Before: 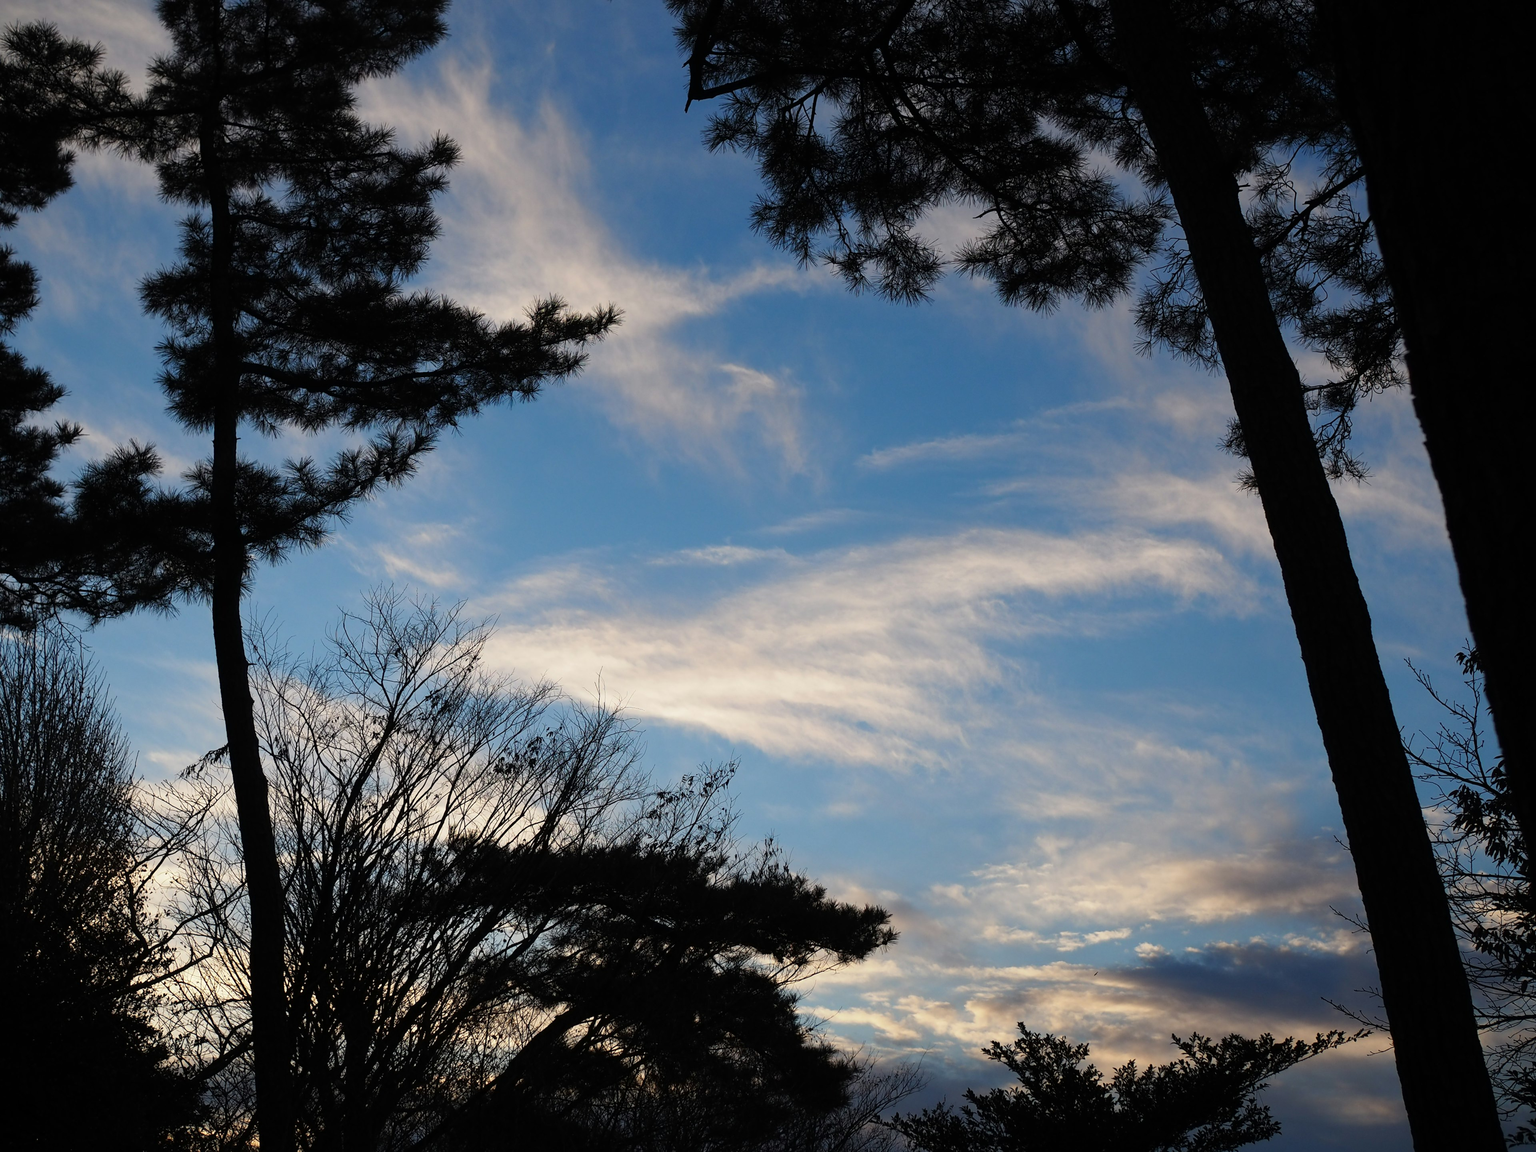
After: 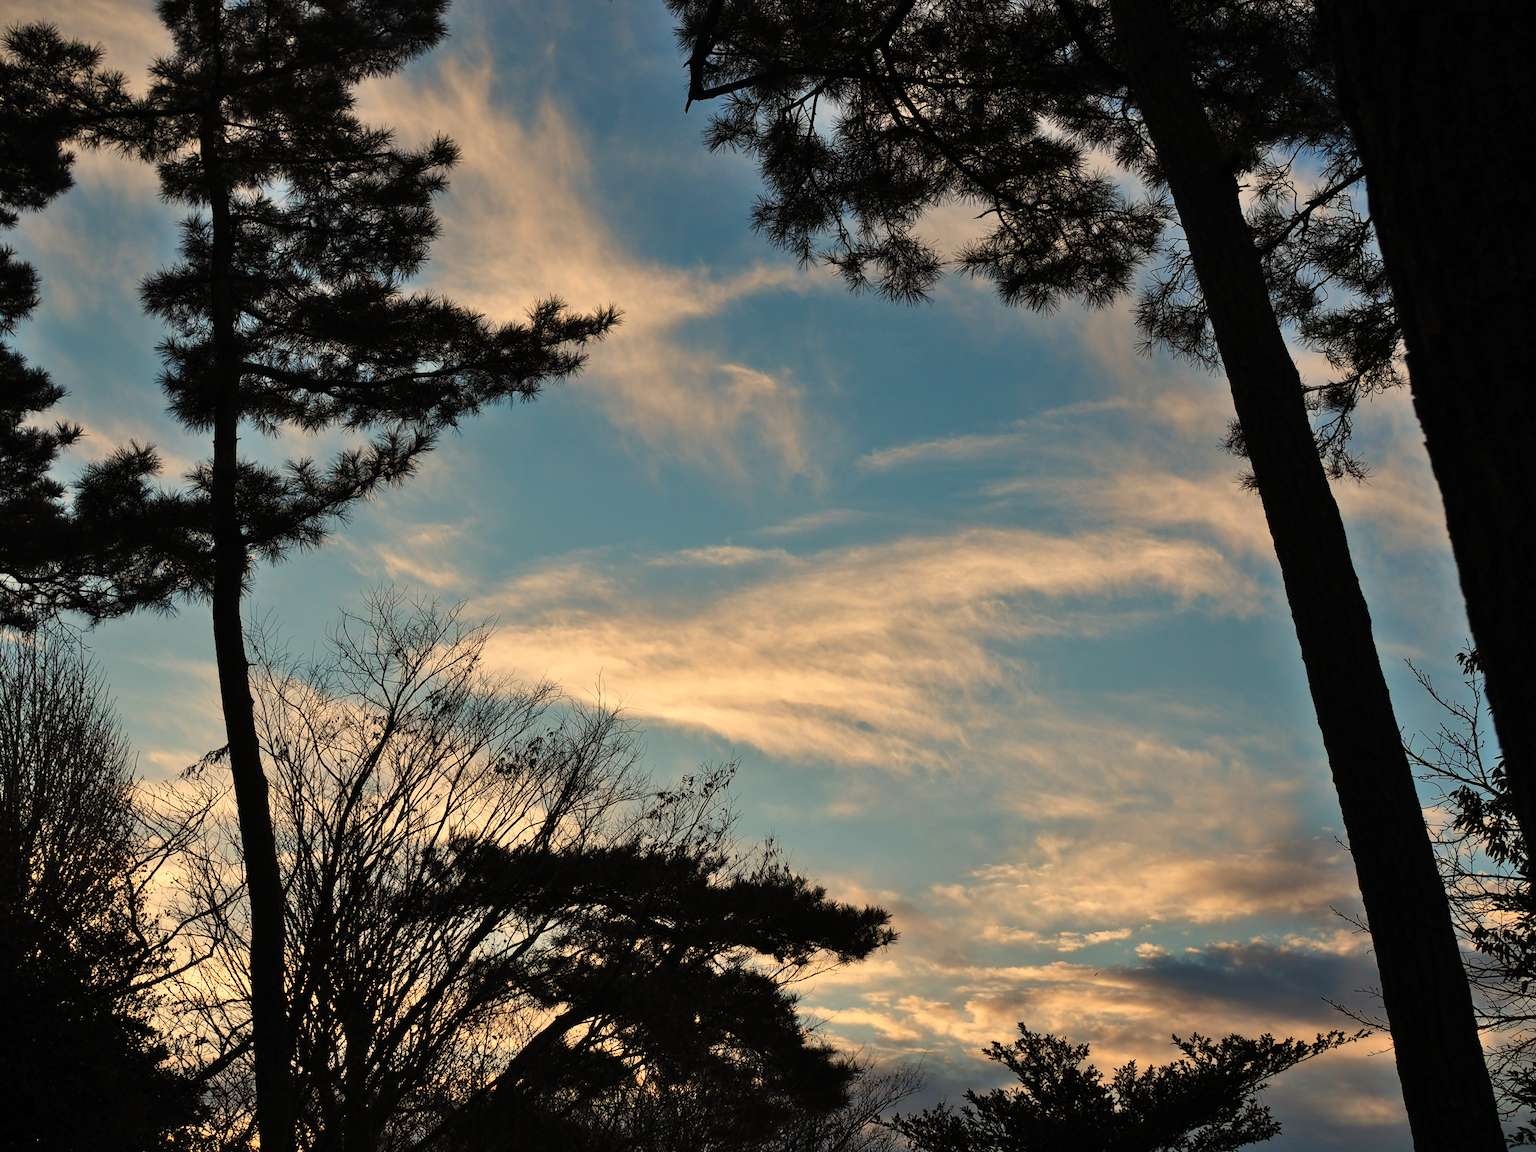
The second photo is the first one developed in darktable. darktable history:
shadows and highlights: shadows 53, soften with gaussian
white balance: red 1.138, green 0.996, blue 0.812
